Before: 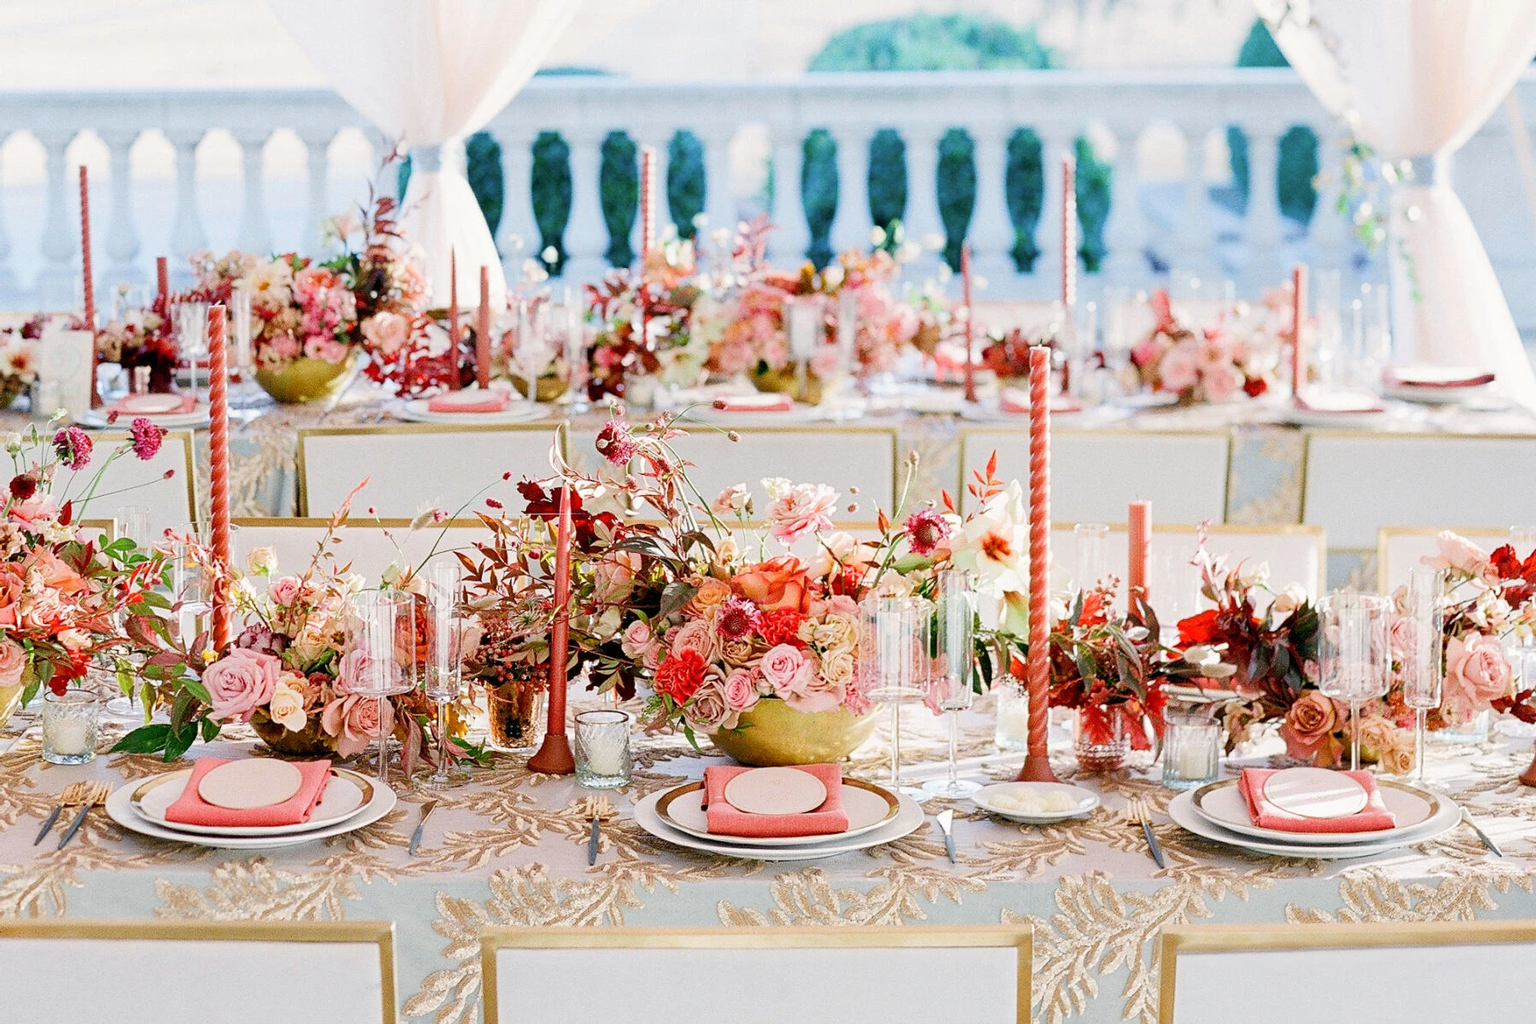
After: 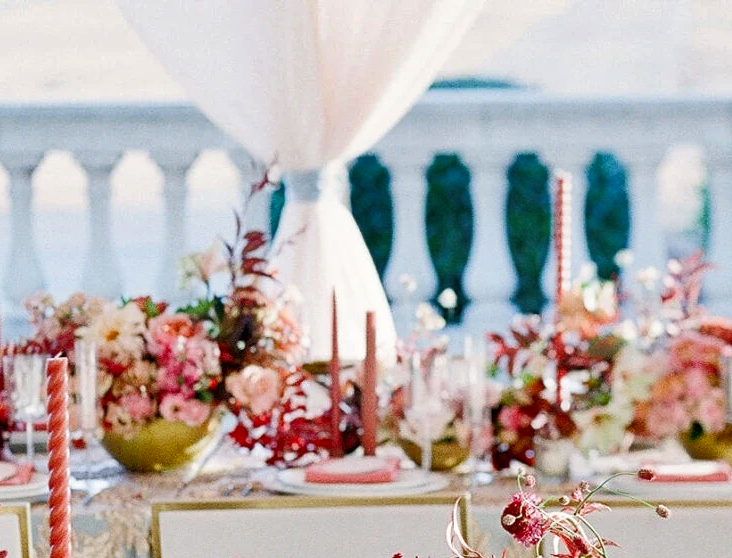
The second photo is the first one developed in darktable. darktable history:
crop and rotate: left 10.983%, top 0.079%, right 48.35%, bottom 53.386%
shadows and highlights: white point adjustment 0.911, soften with gaussian
